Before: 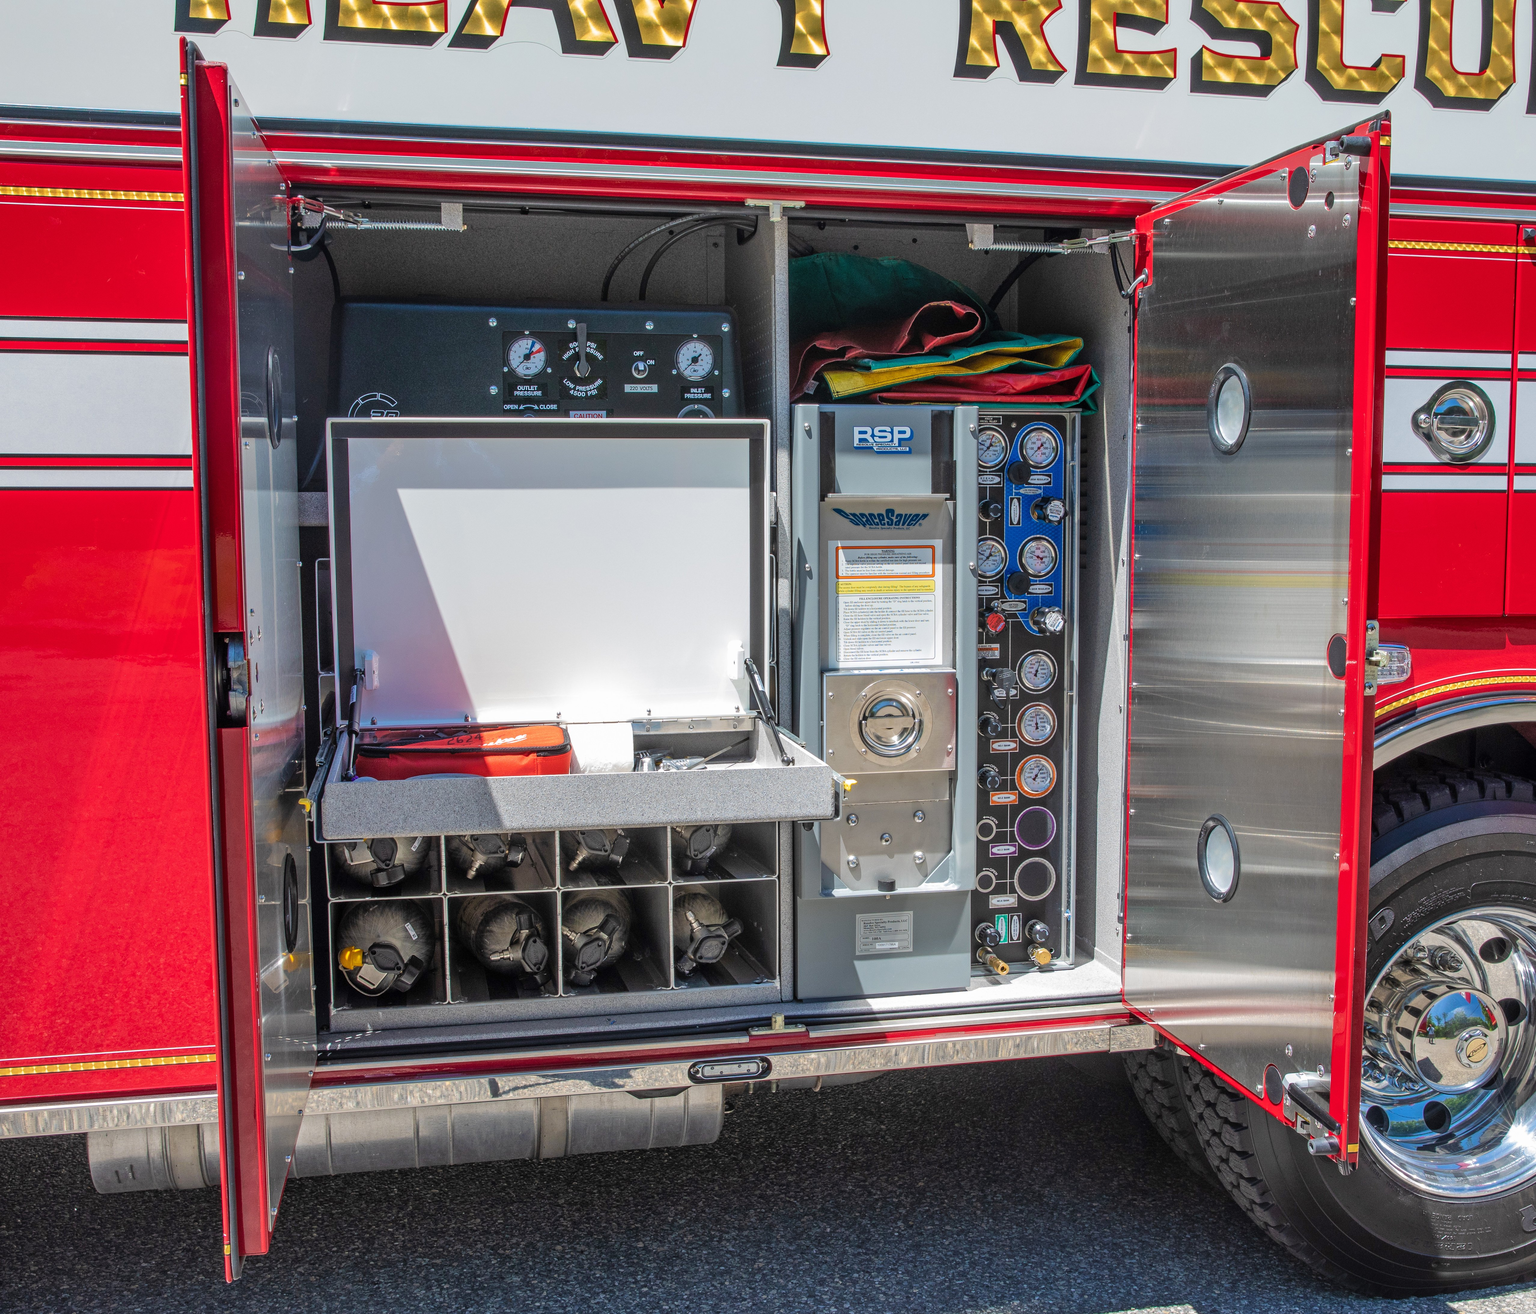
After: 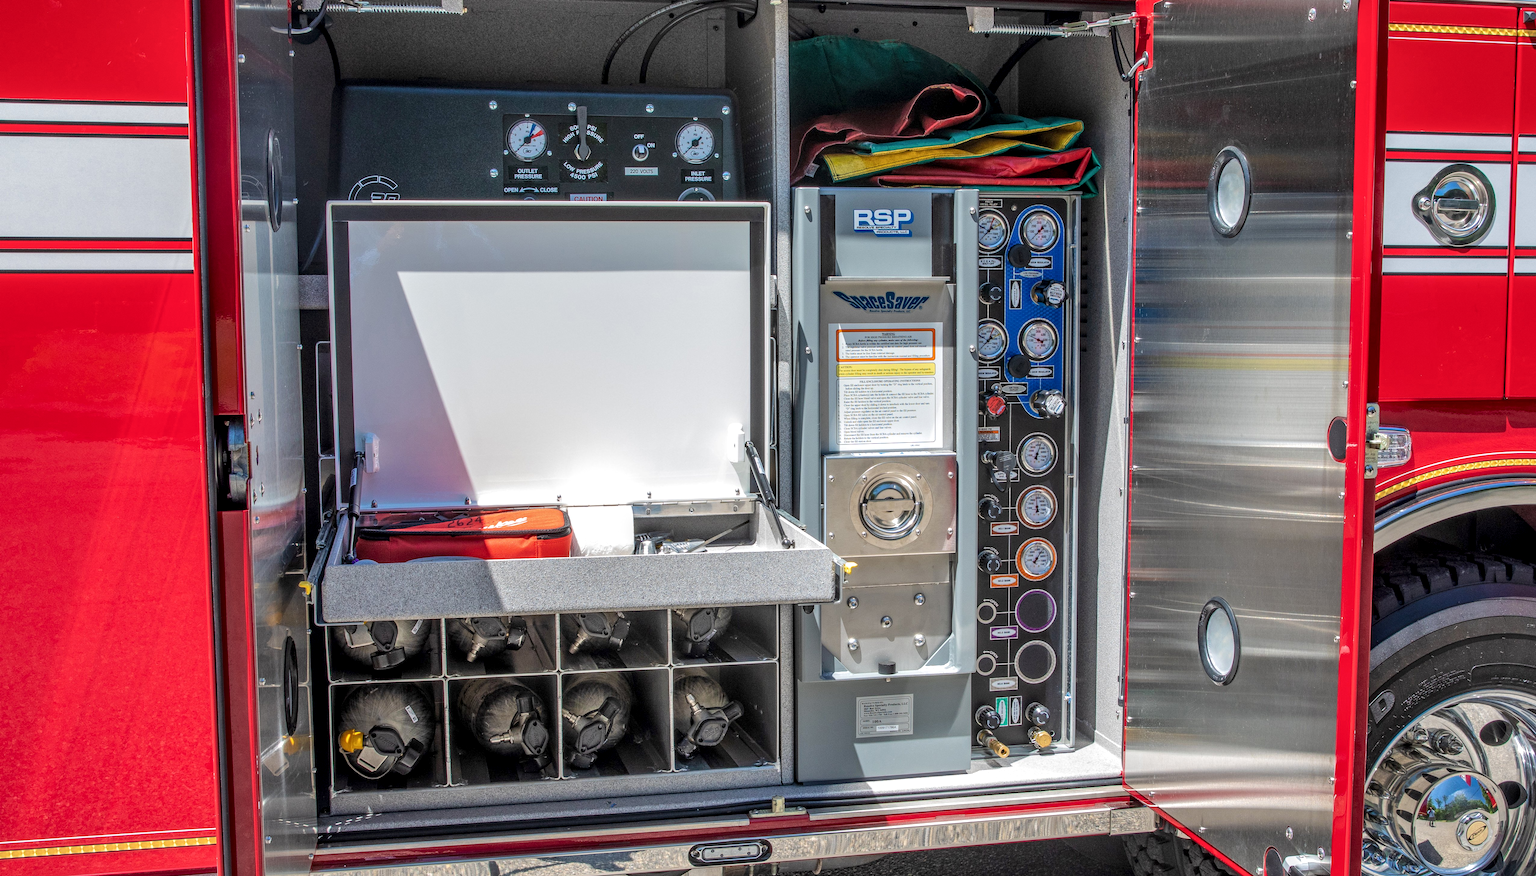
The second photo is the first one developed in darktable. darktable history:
crop: top 16.538%, bottom 16.722%
local contrast: detail 130%
